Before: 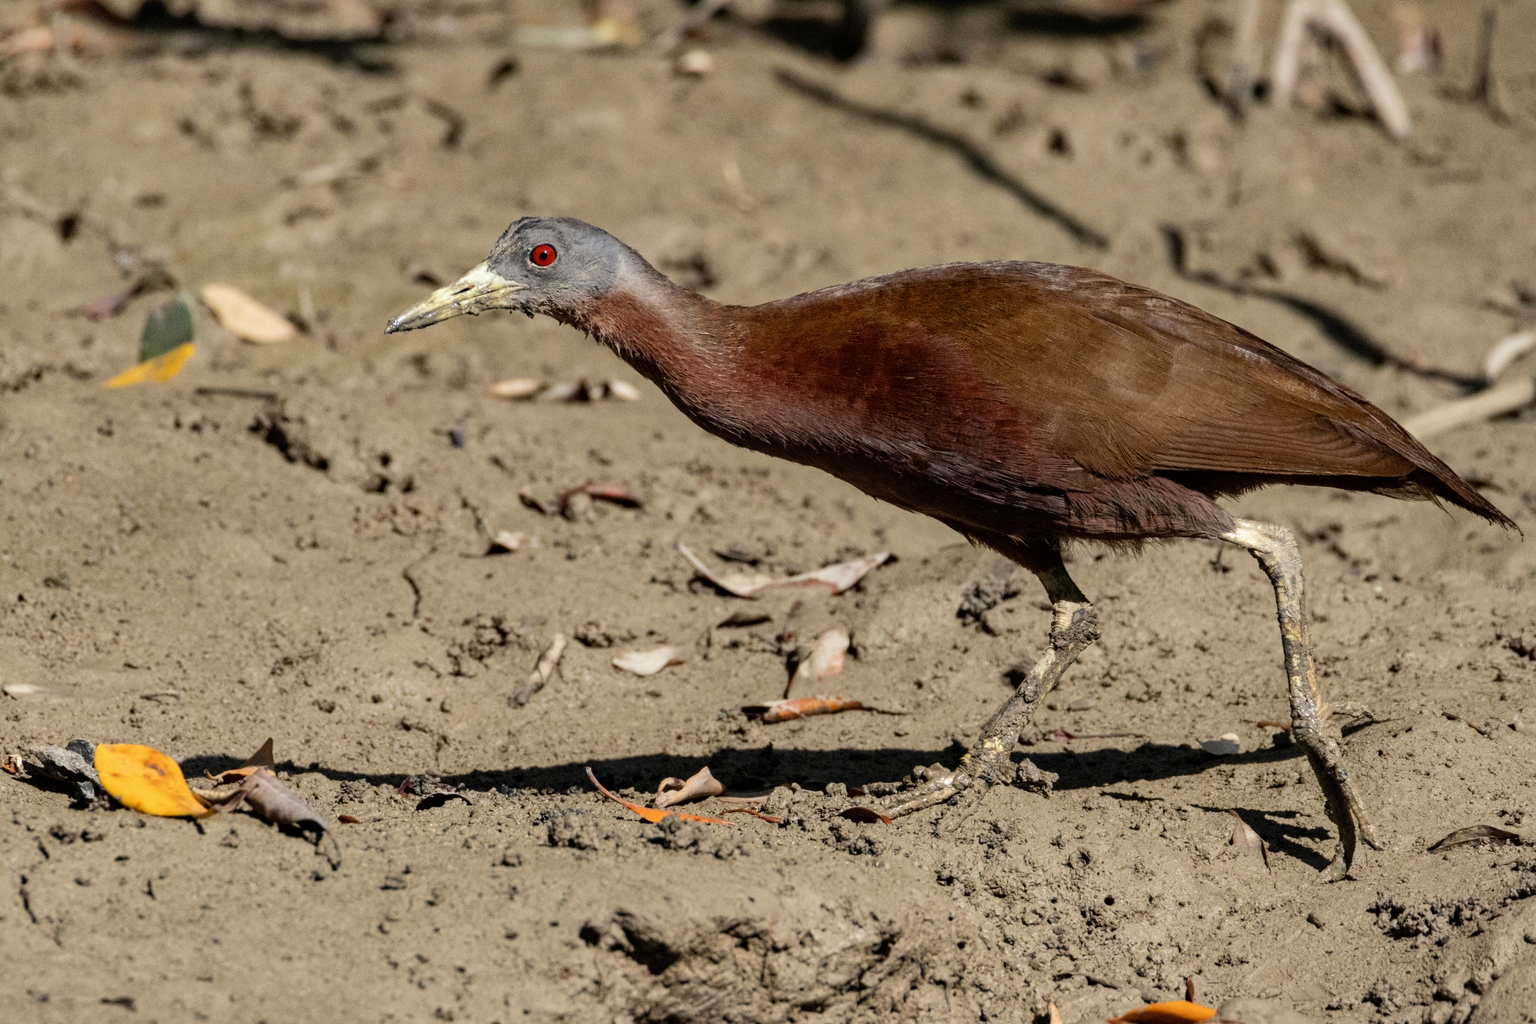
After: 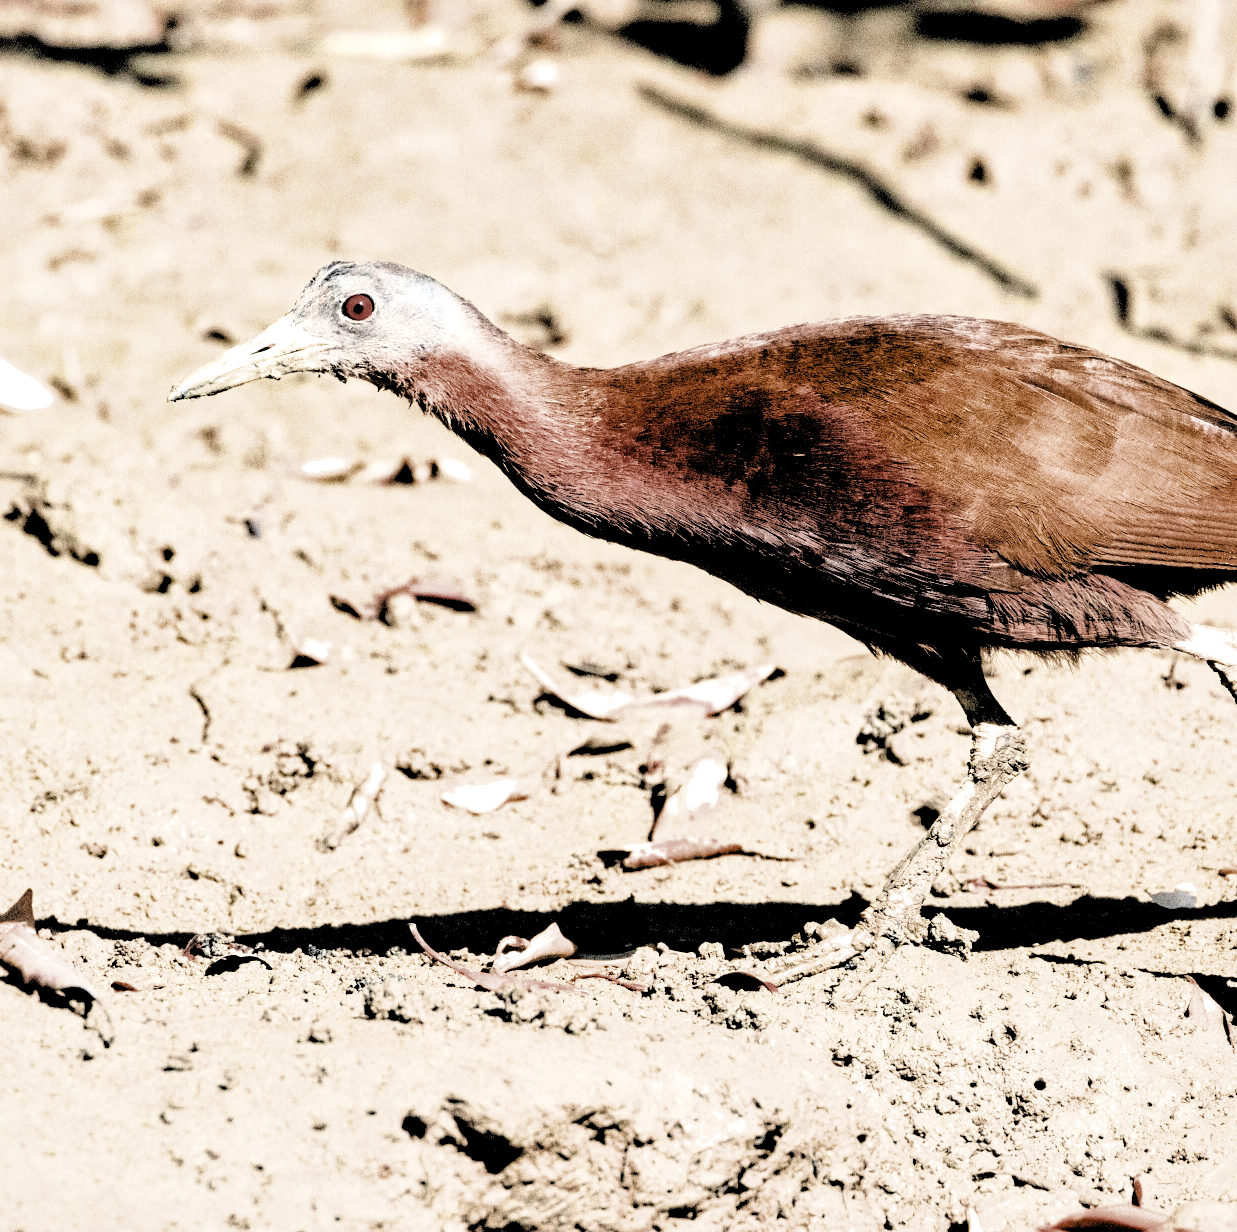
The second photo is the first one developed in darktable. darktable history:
crop and rotate: left 16.008%, right 17.118%
local contrast: mode bilateral grid, contrast 20, coarseness 50, detail 141%, midtone range 0.2
exposure: black level correction 0, exposure 4.083 EV, compensate highlight preservation false
color zones: curves: ch0 [(0, 0.5) (0.125, 0.4) (0.25, 0.5) (0.375, 0.4) (0.5, 0.4) (0.625, 0.6) (0.75, 0.6) (0.875, 0.5)]; ch1 [(0, 0.4) (0.125, 0.5) (0.25, 0.4) (0.375, 0.4) (0.5, 0.4) (0.625, 0.4) (0.75, 0.5) (0.875, 0.4)]; ch2 [(0, 0.6) (0.125, 0.5) (0.25, 0.5) (0.375, 0.6) (0.5, 0.6) (0.625, 0.5) (0.75, 0.5) (0.875, 0.5)]
levels: levels [0.514, 0.759, 1]
filmic rgb: black relative exposure -6.91 EV, white relative exposure 5.6 EV, threshold 5.94 EV, hardness 2.85, enable highlight reconstruction true
contrast brightness saturation: contrast 0.086, saturation 0.28
